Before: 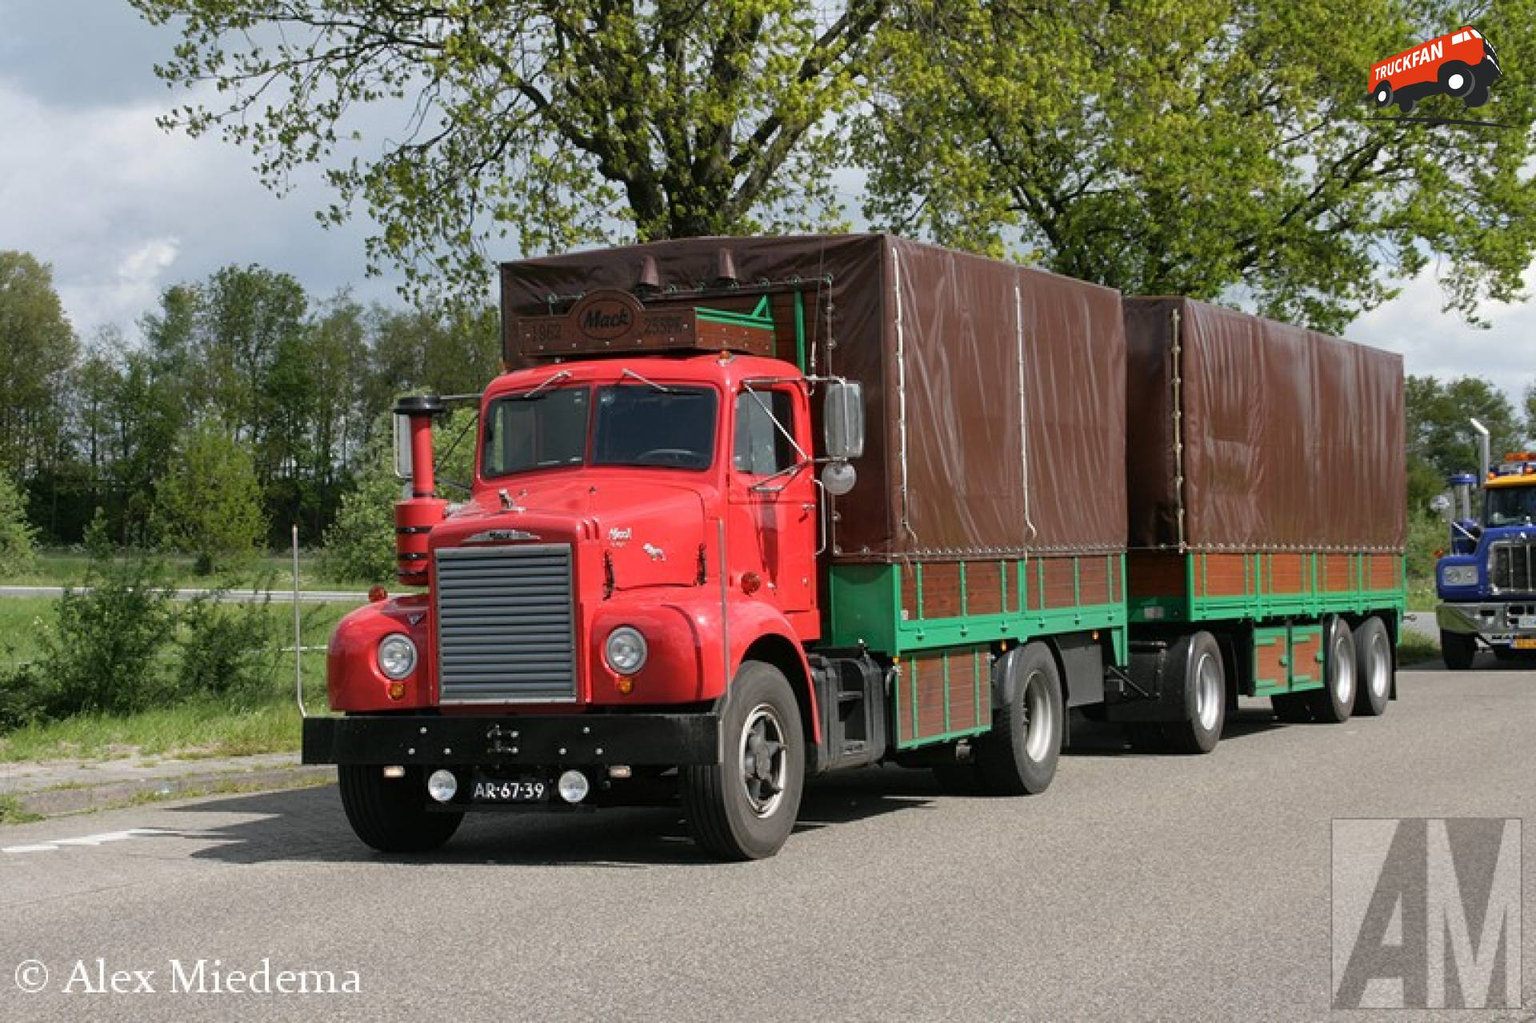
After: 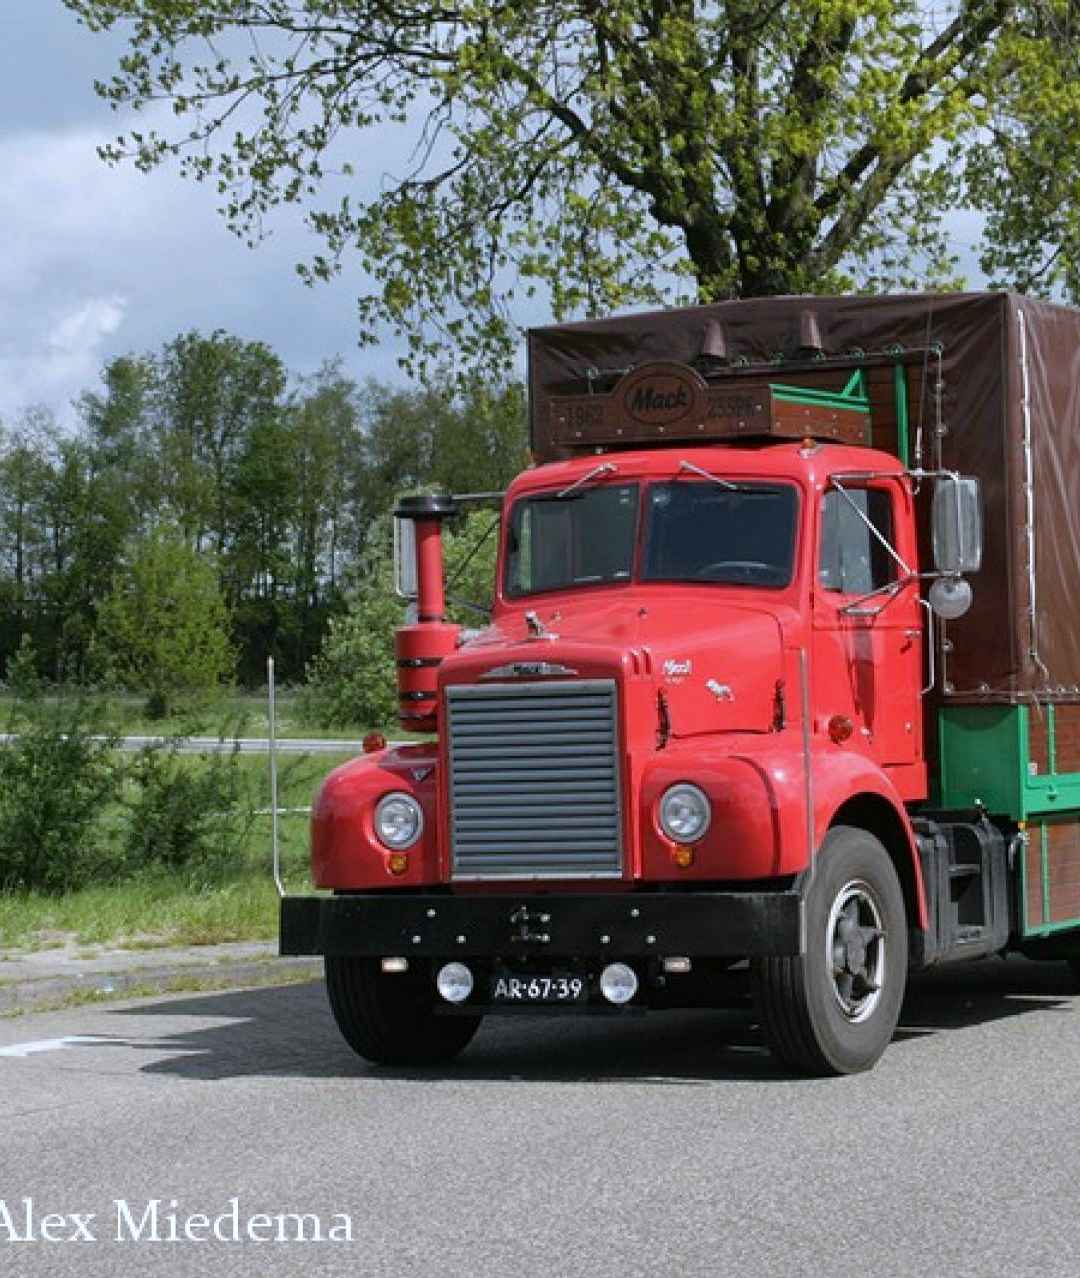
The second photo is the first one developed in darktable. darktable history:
white balance: red 0.954, blue 1.079
crop: left 5.114%, right 38.589%
tone equalizer: on, module defaults
